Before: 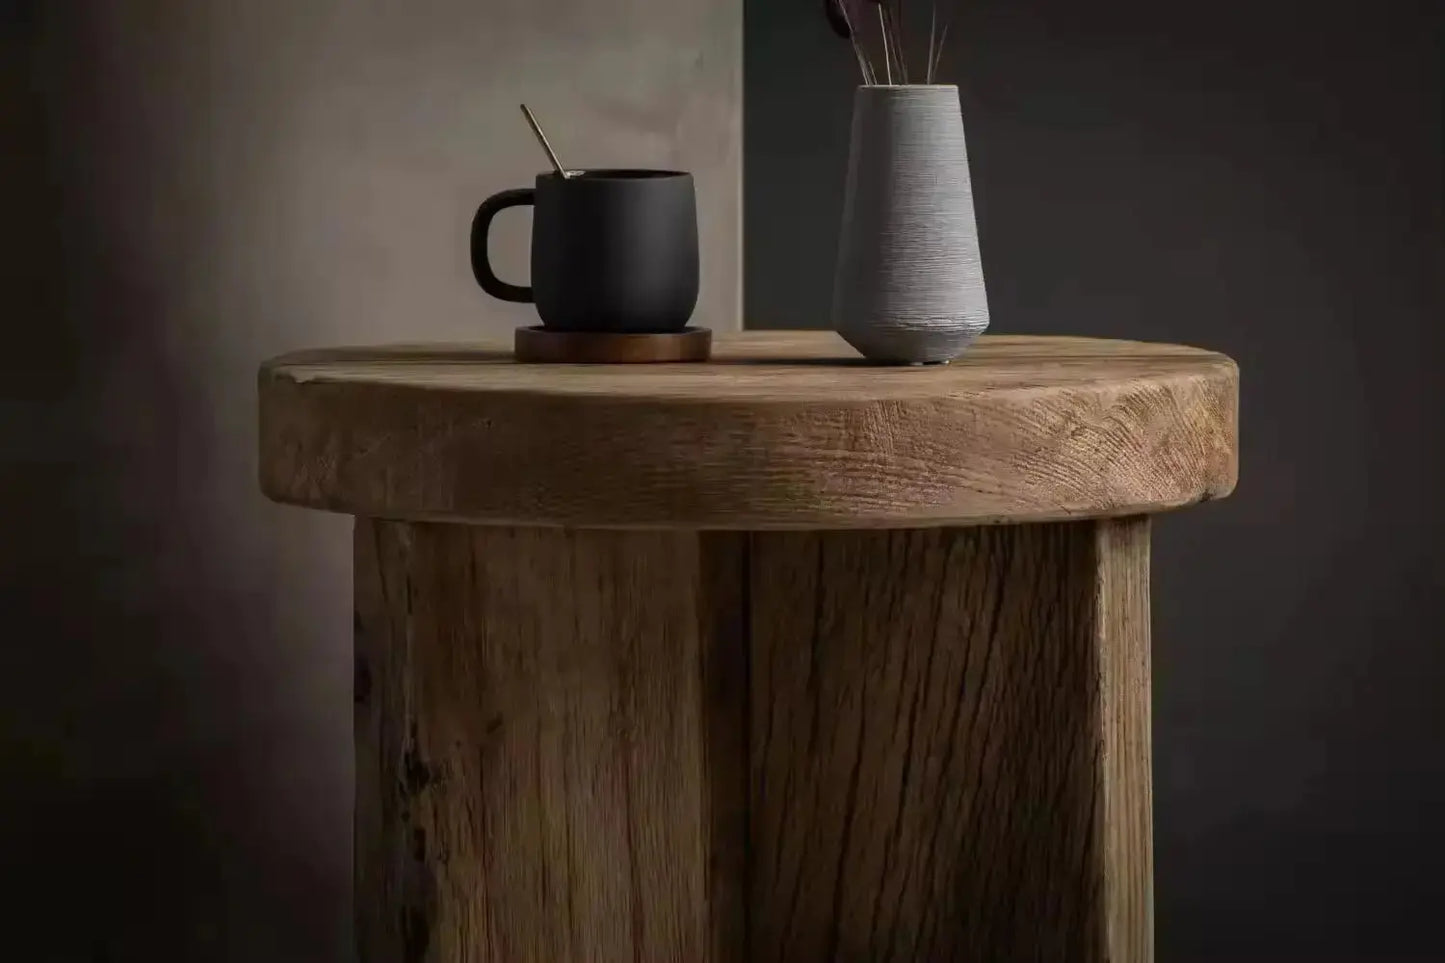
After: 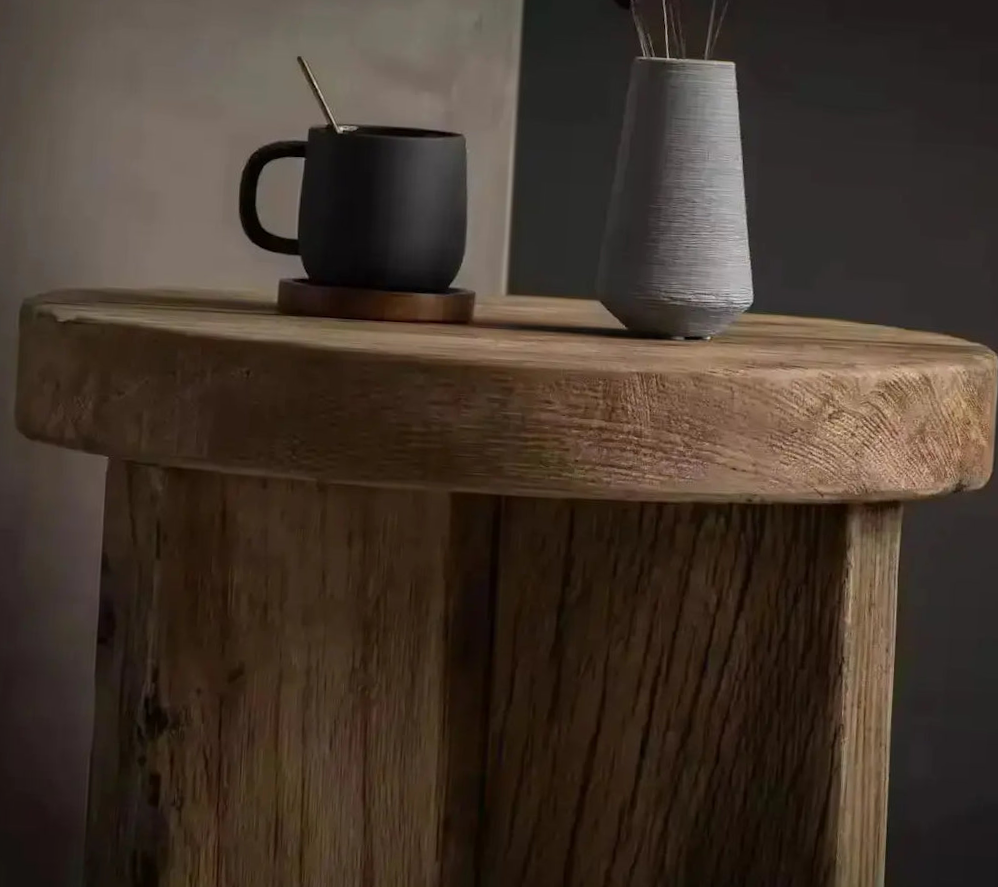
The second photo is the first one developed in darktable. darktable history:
crop and rotate: angle -3.28°, left 14.212%, top 0.037%, right 10.899%, bottom 0.035%
